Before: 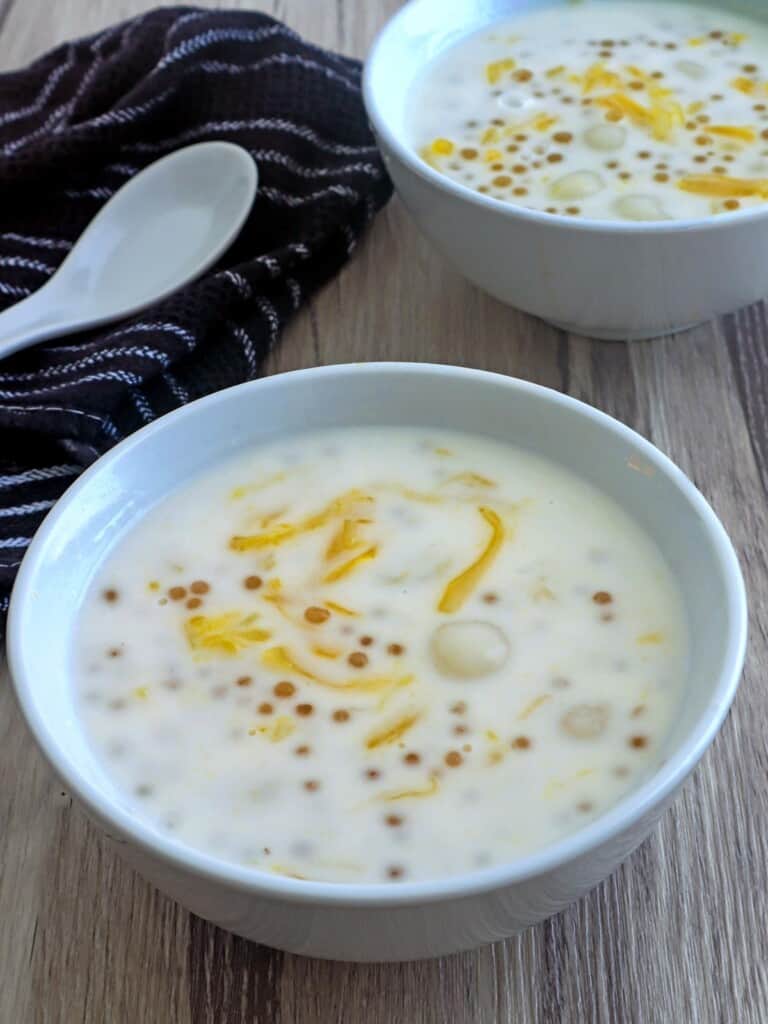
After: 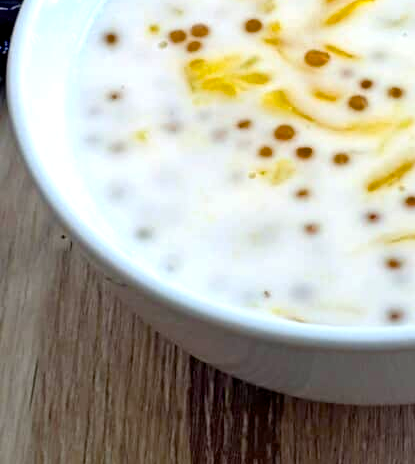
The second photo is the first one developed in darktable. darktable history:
color balance rgb: global offset › luminance -0.469%, linear chroma grading › shadows 16.39%, perceptual saturation grading › global saturation 20.378%, perceptual saturation grading › highlights -19.952%, perceptual saturation grading › shadows 29.328%, global vibrance 6.46%, contrast 12.897%, saturation formula JzAzBz (2021)
exposure: exposure 0.294 EV, compensate highlight preservation false
crop and rotate: top 54.443%, right 45.935%, bottom 0.161%
